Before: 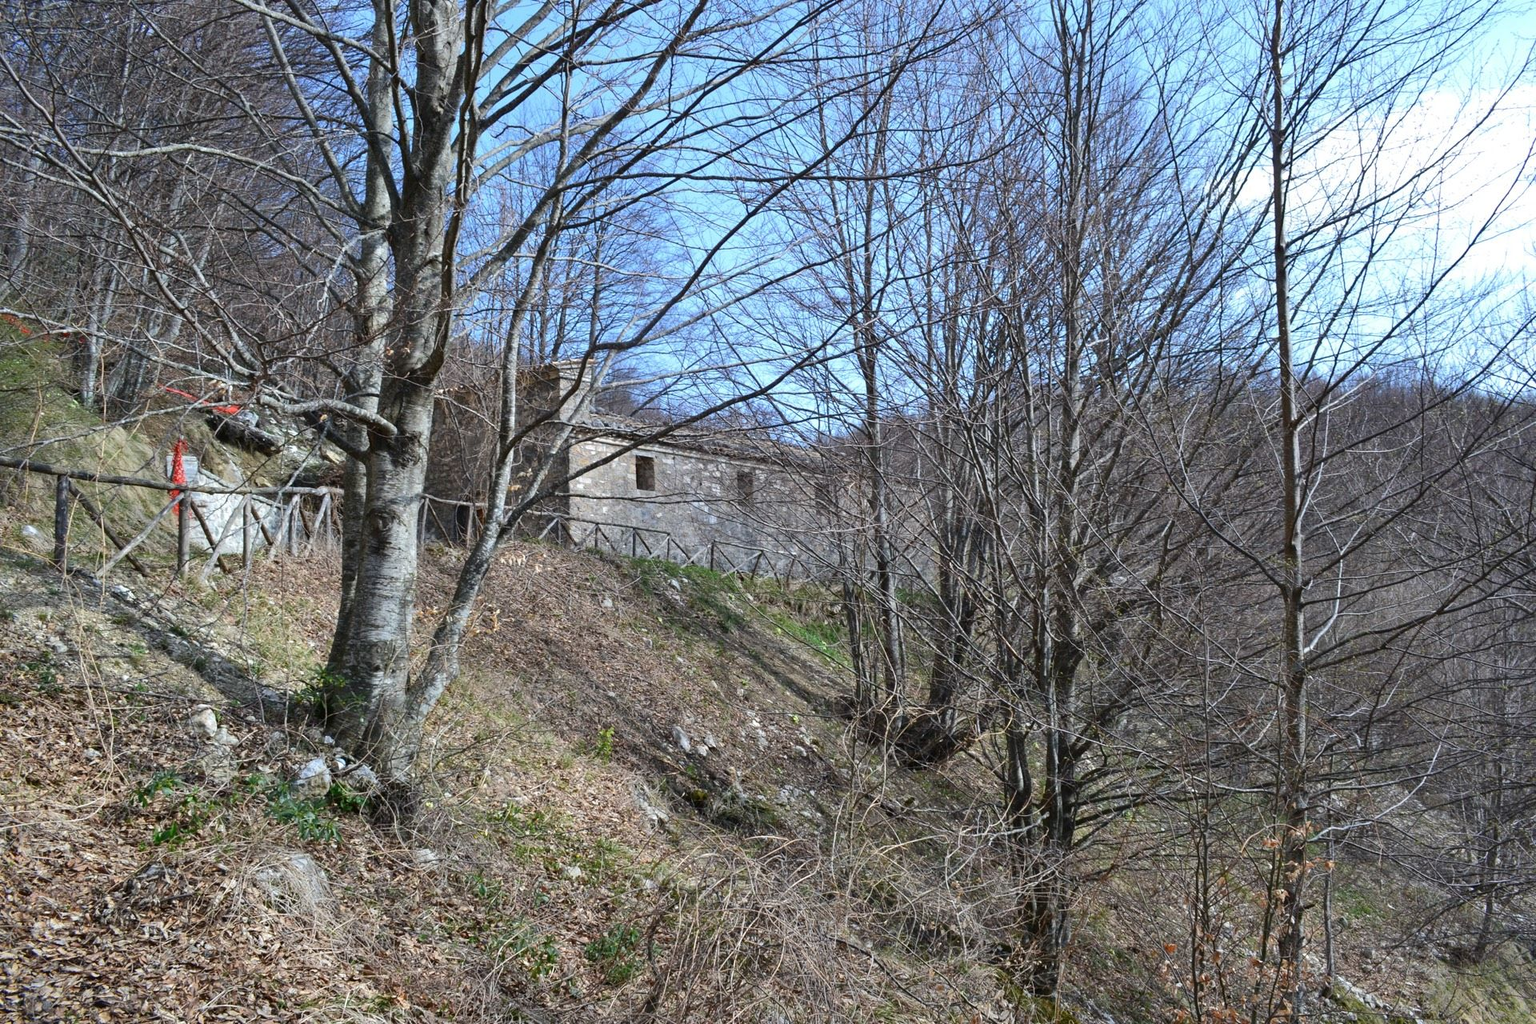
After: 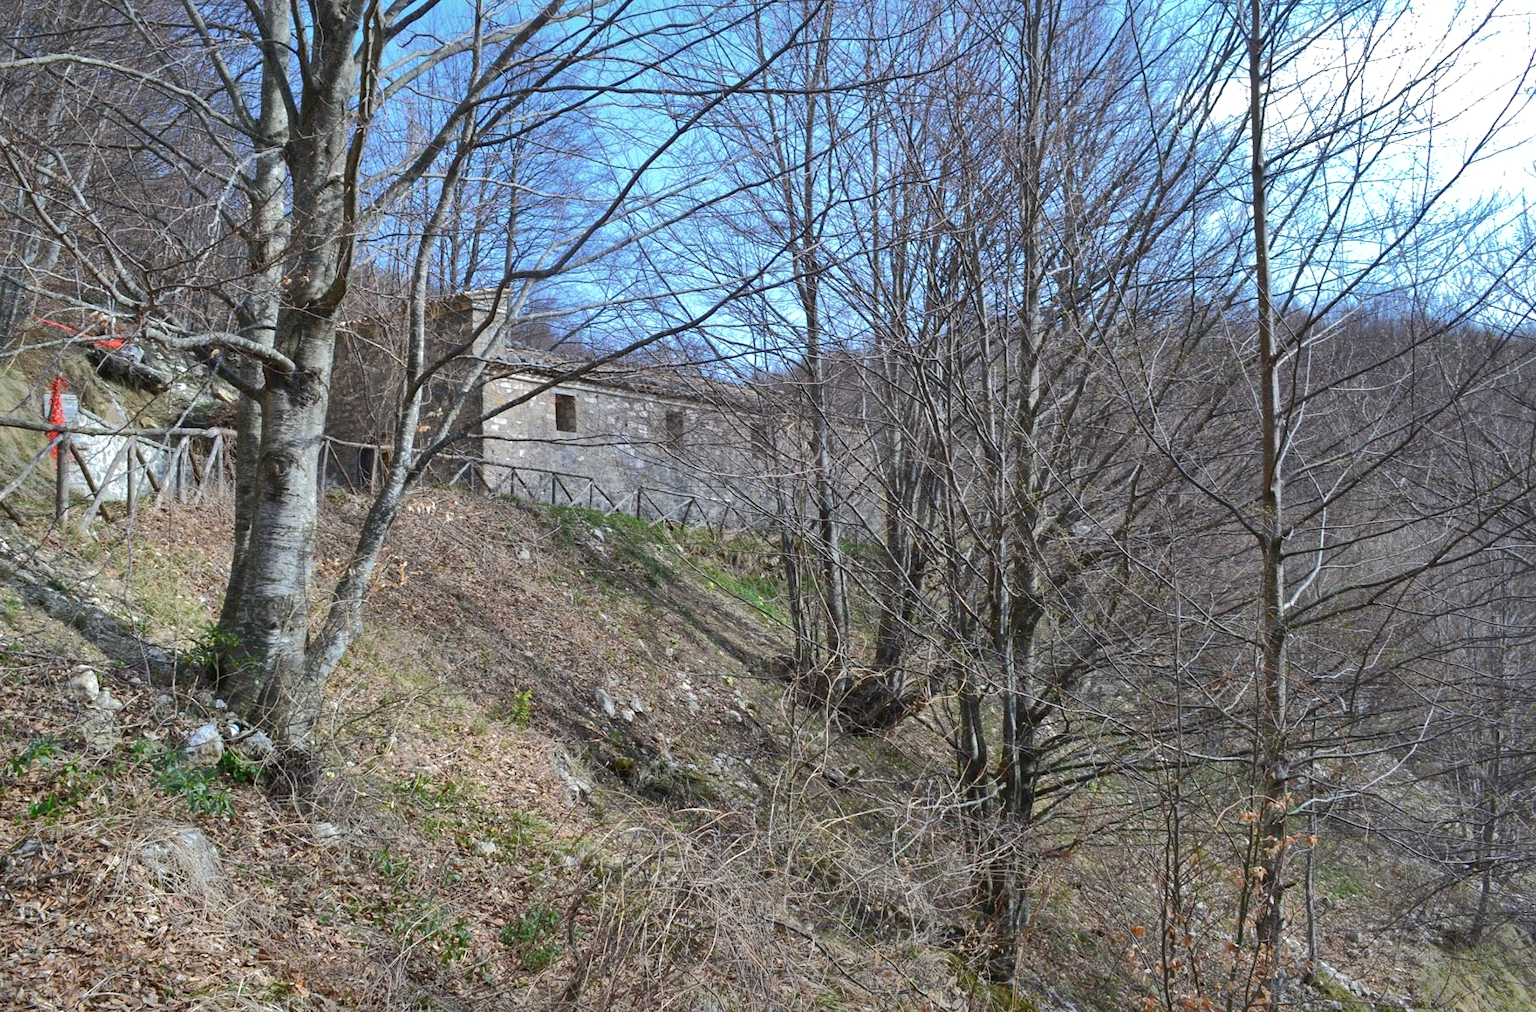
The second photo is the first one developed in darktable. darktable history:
shadows and highlights: highlights -60
exposure: exposure 0.161 EV, compensate highlight preservation false
crop and rotate: left 8.262%, top 9.226%
